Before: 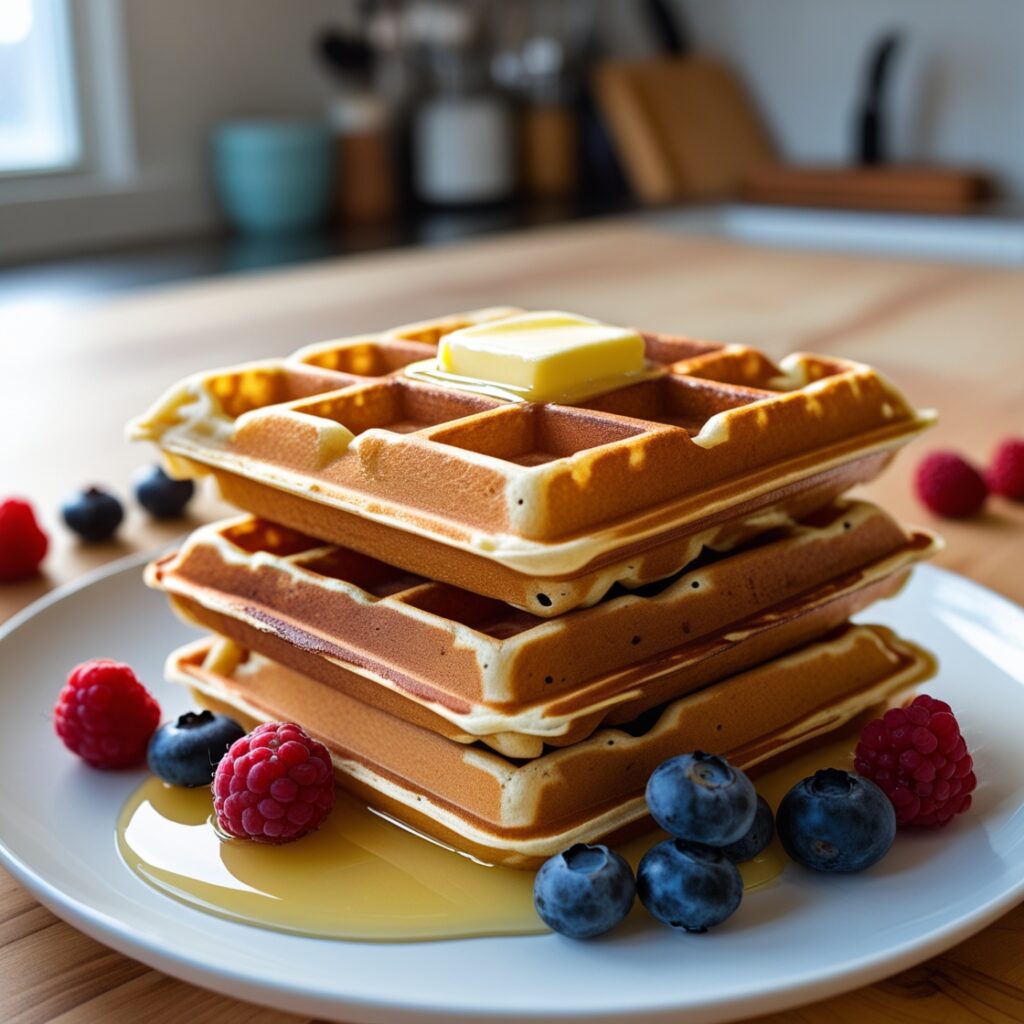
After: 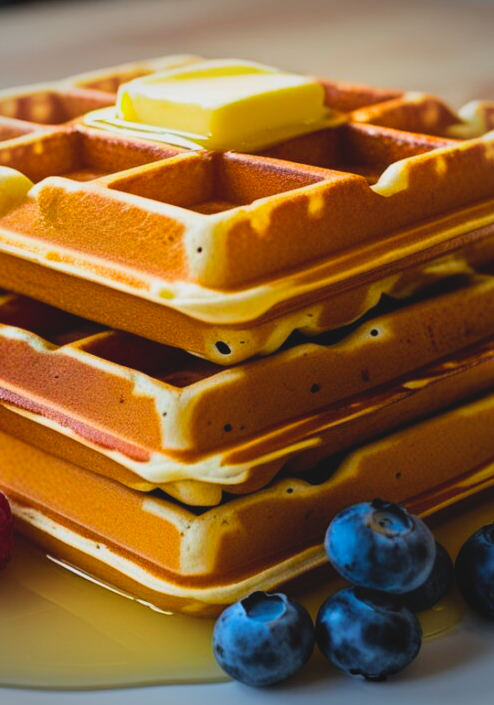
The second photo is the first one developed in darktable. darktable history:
filmic rgb: black relative exposure -8.04 EV, white relative exposure 3 EV, threshold 5.94 EV, hardness 5.35, contrast 1.255, enable highlight reconstruction true
vignetting: fall-off start 88.91%, fall-off radius 44.58%, width/height ratio 1.166
crop: left 31.402%, top 24.63%, right 20.303%, bottom 6.439%
contrast brightness saturation: contrast -0.1, brightness 0.04, saturation 0.08
color balance rgb: global offset › luminance 0.678%, perceptual saturation grading › global saturation 30.754%, global vibrance 33.366%
